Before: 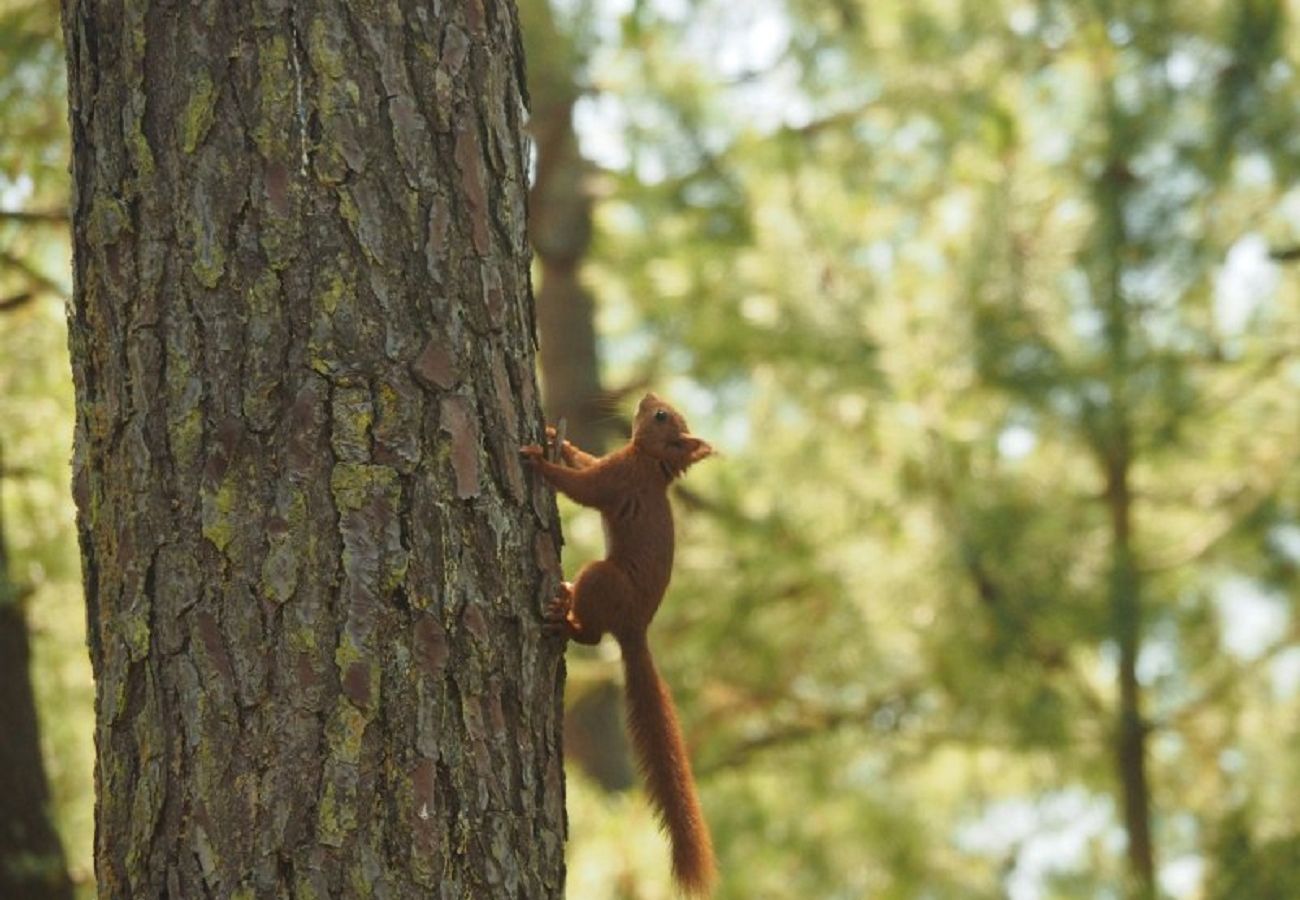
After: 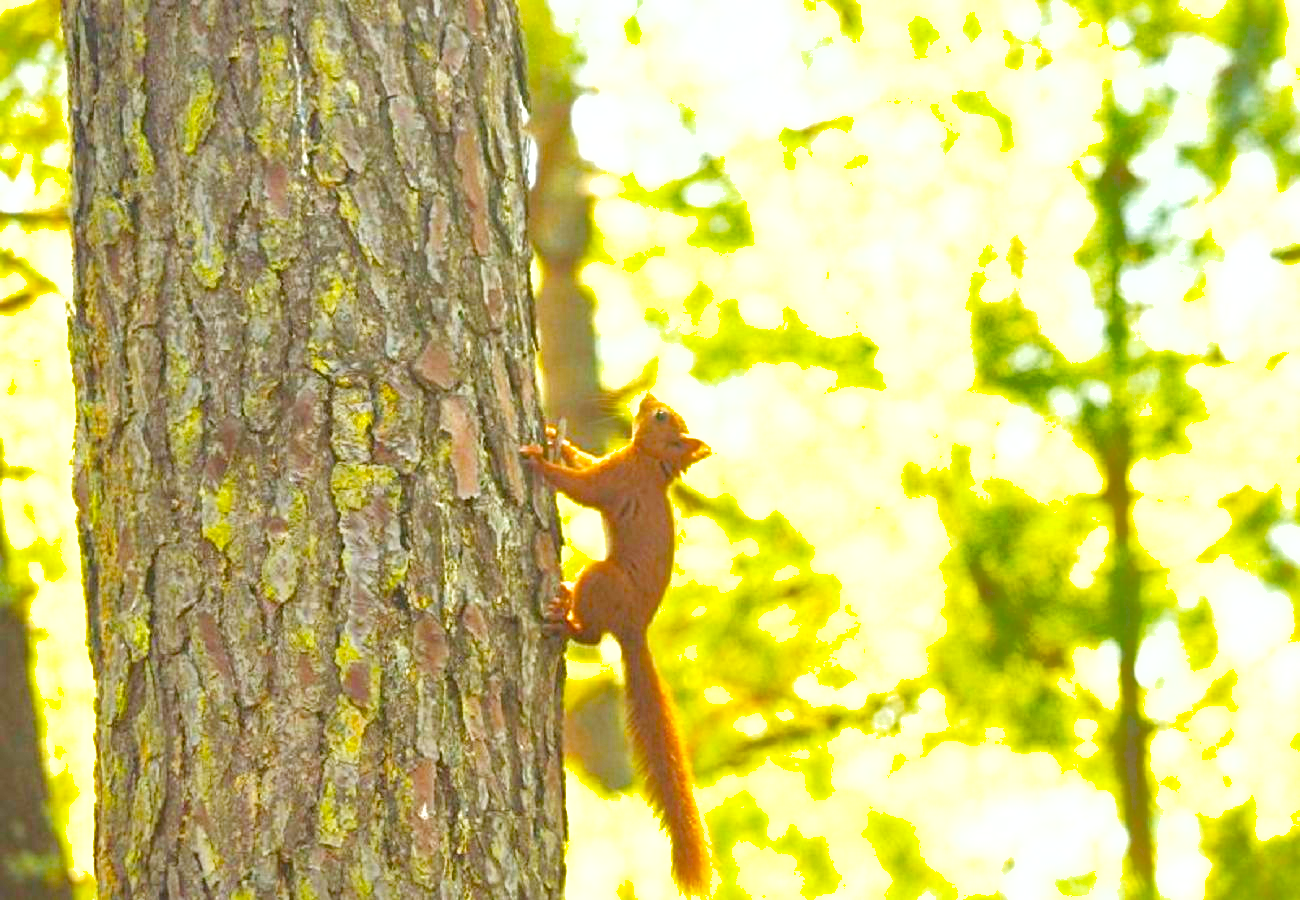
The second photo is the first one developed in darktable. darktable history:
haze removal: compatibility mode true, adaptive false
base curve: curves: ch0 [(0, 0) (0.204, 0.334) (0.55, 0.733) (1, 1)], preserve colors none
shadows and highlights: on, module defaults
exposure: black level correction 0, exposure 1.293 EV, compensate highlight preservation false
color balance rgb: perceptual saturation grading › global saturation 42.577%, perceptual brilliance grading › global brilliance 12.66%
